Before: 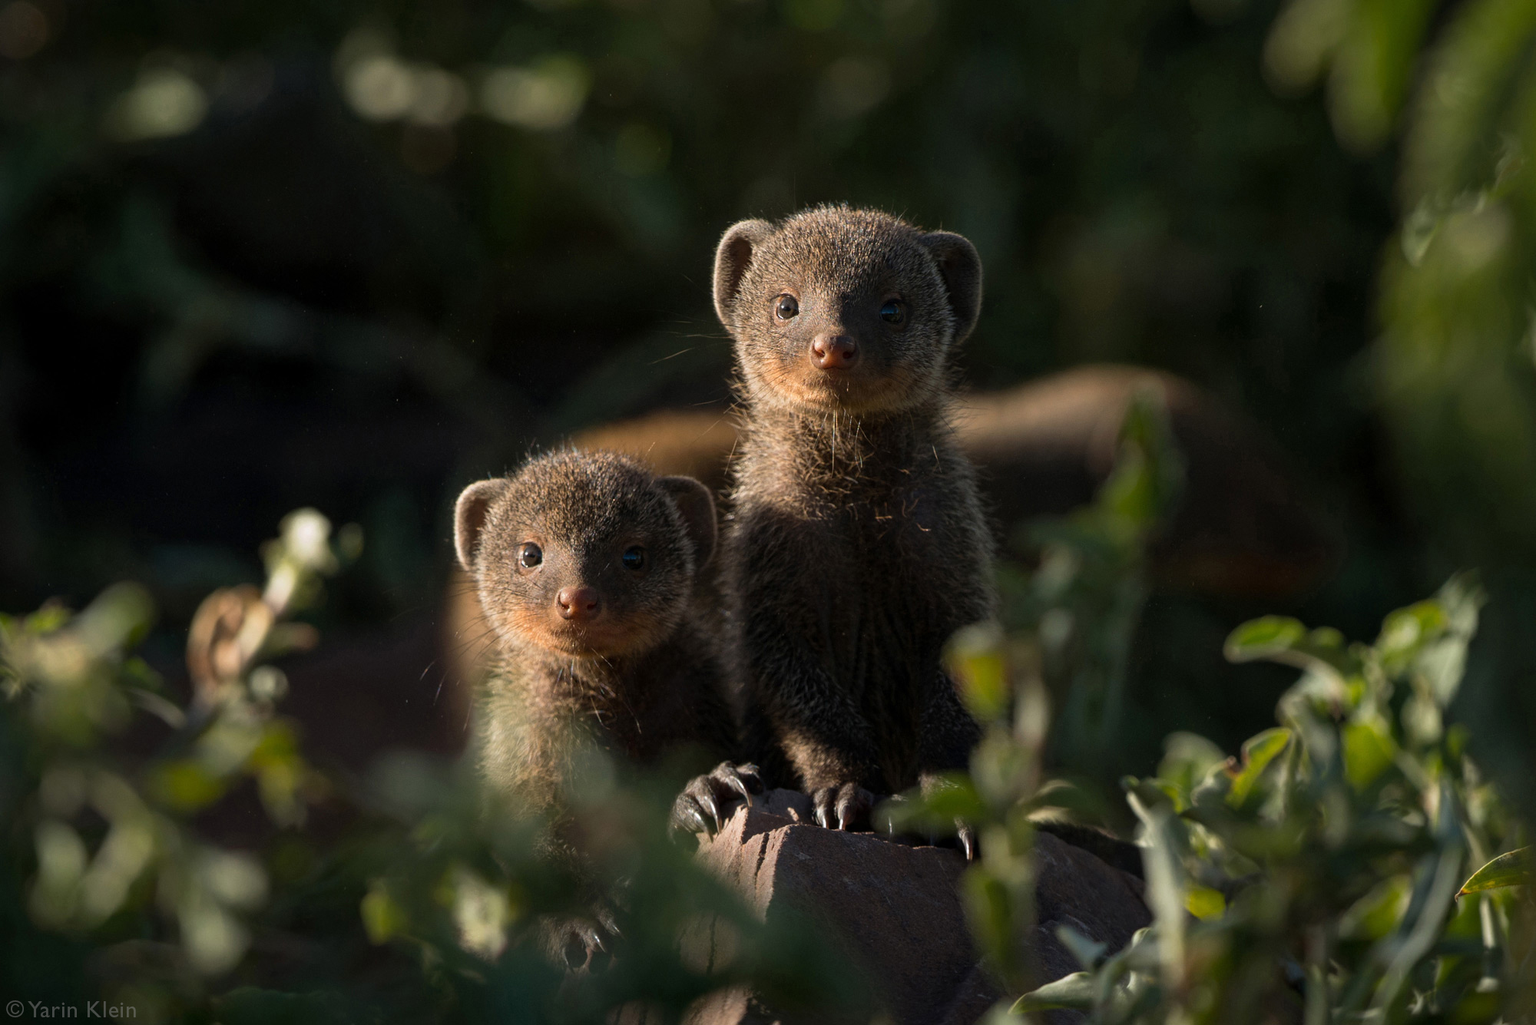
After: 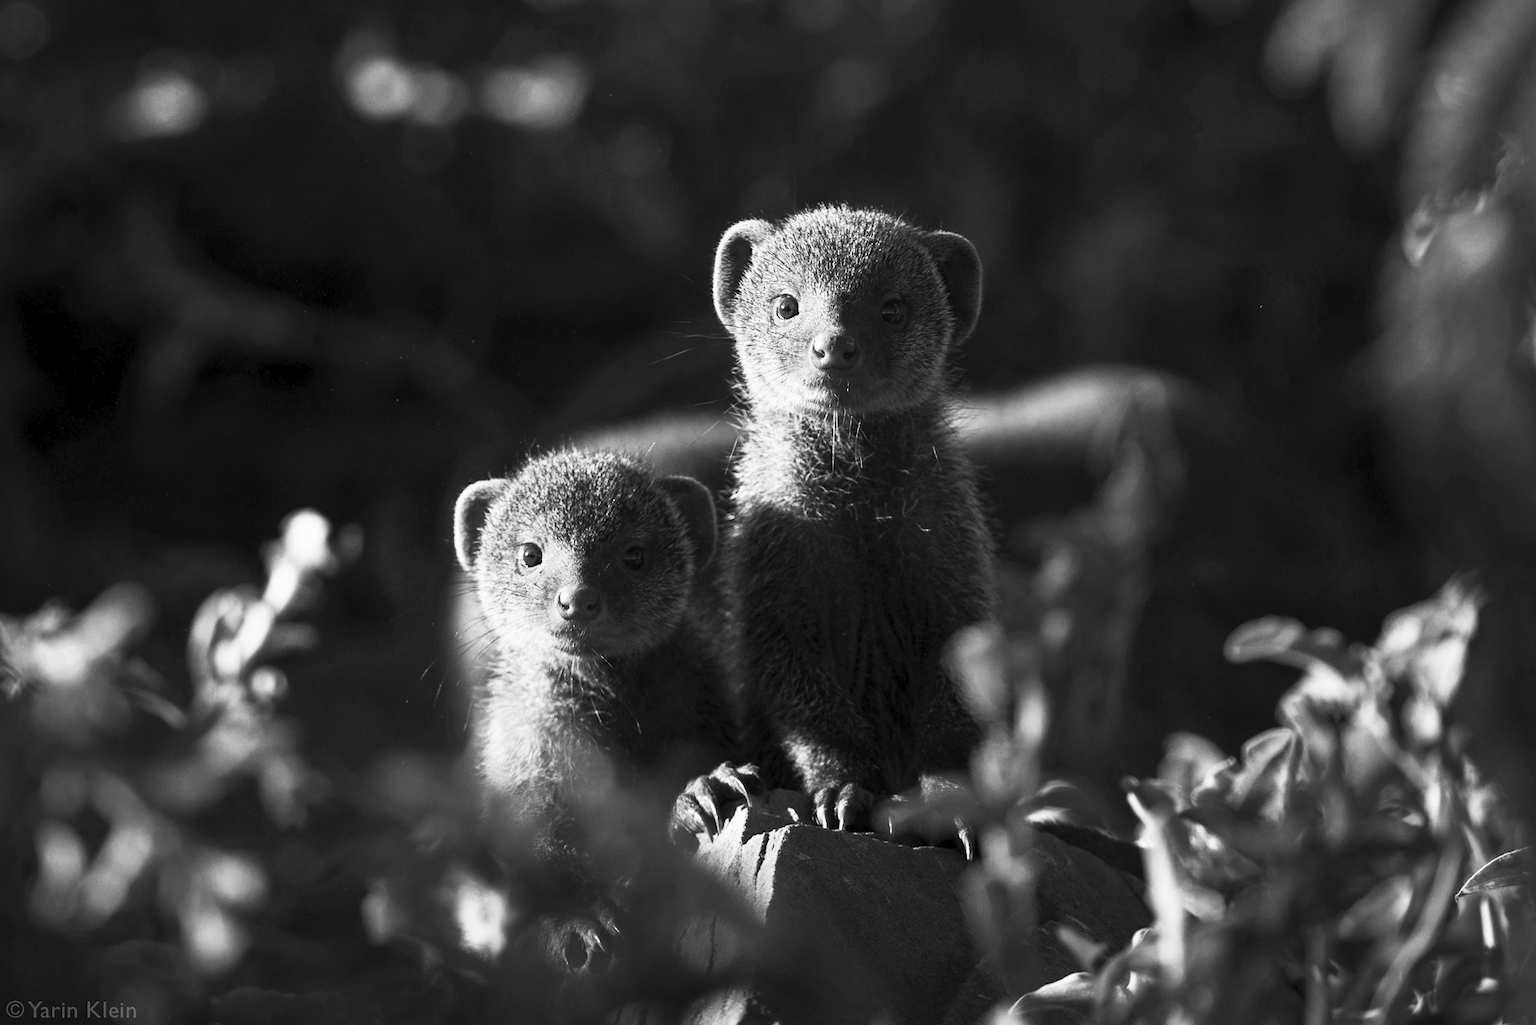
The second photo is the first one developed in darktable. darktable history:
contrast brightness saturation: contrast 0.522, brightness 0.461, saturation -0.996
